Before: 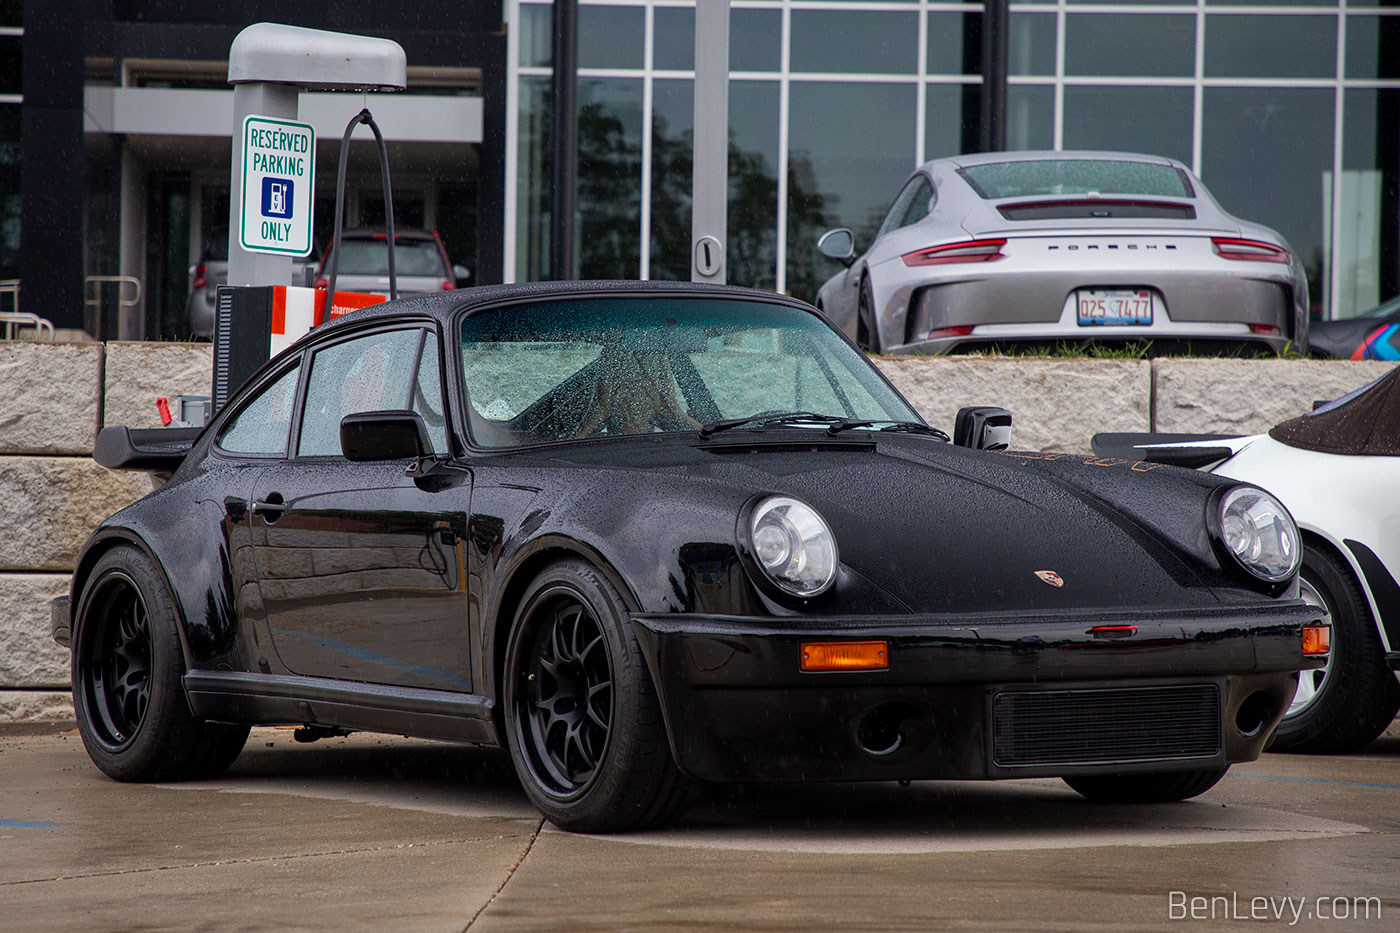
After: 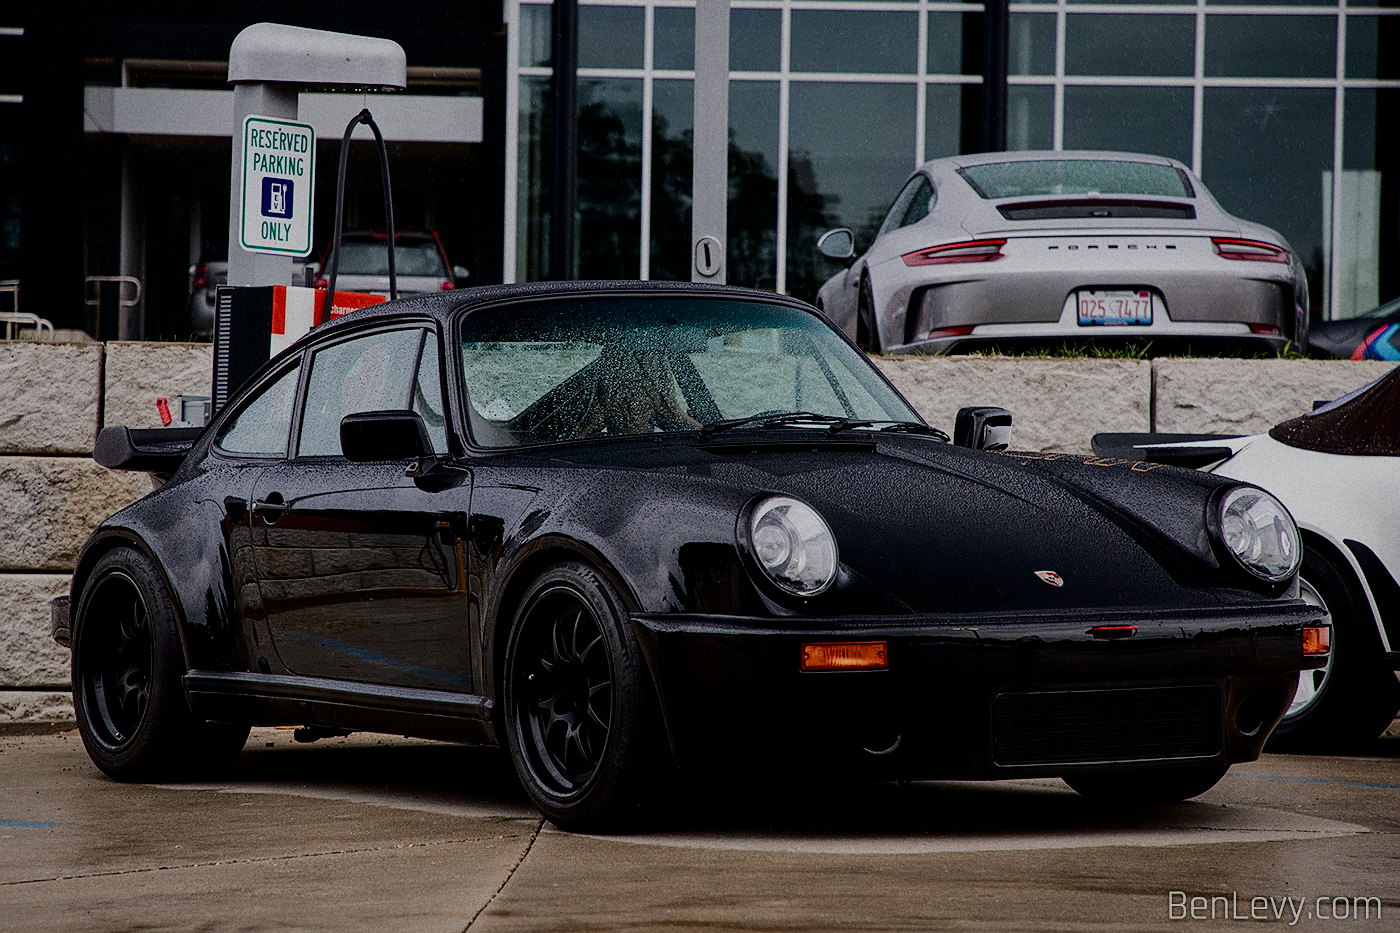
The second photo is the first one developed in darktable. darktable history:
color balance rgb: shadows lift › luminance -10%, shadows lift › chroma 1%, shadows lift › hue 113°, power › luminance -15%, highlights gain › chroma 0.2%, highlights gain › hue 333°, global offset › luminance 0.5%, perceptual saturation grading › global saturation 20%, perceptual saturation grading › highlights -50%, perceptual saturation grading › shadows 25%, contrast -10%
fill light: exposure -2 EV, width 8.6
grain: on, module defaults
sharpen: radius 1.272, amount 0.305, threshold 0
filmic rgb: black relative exposure -7.15 EV, white relative exposure 5.36 EV, hardness 3.02
